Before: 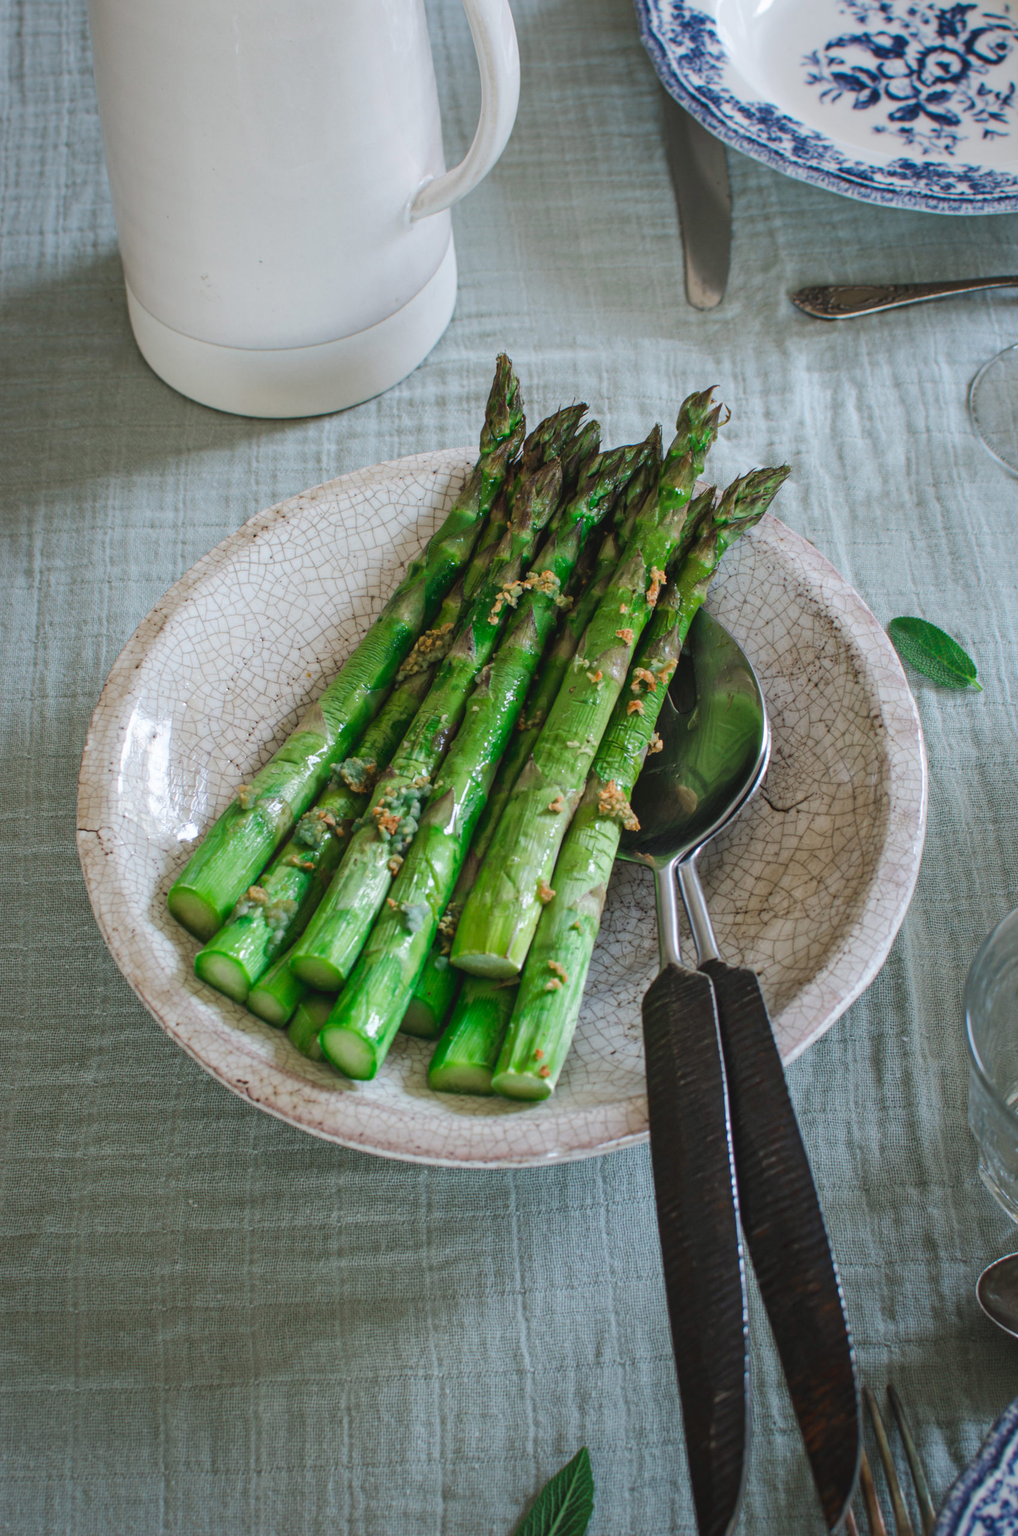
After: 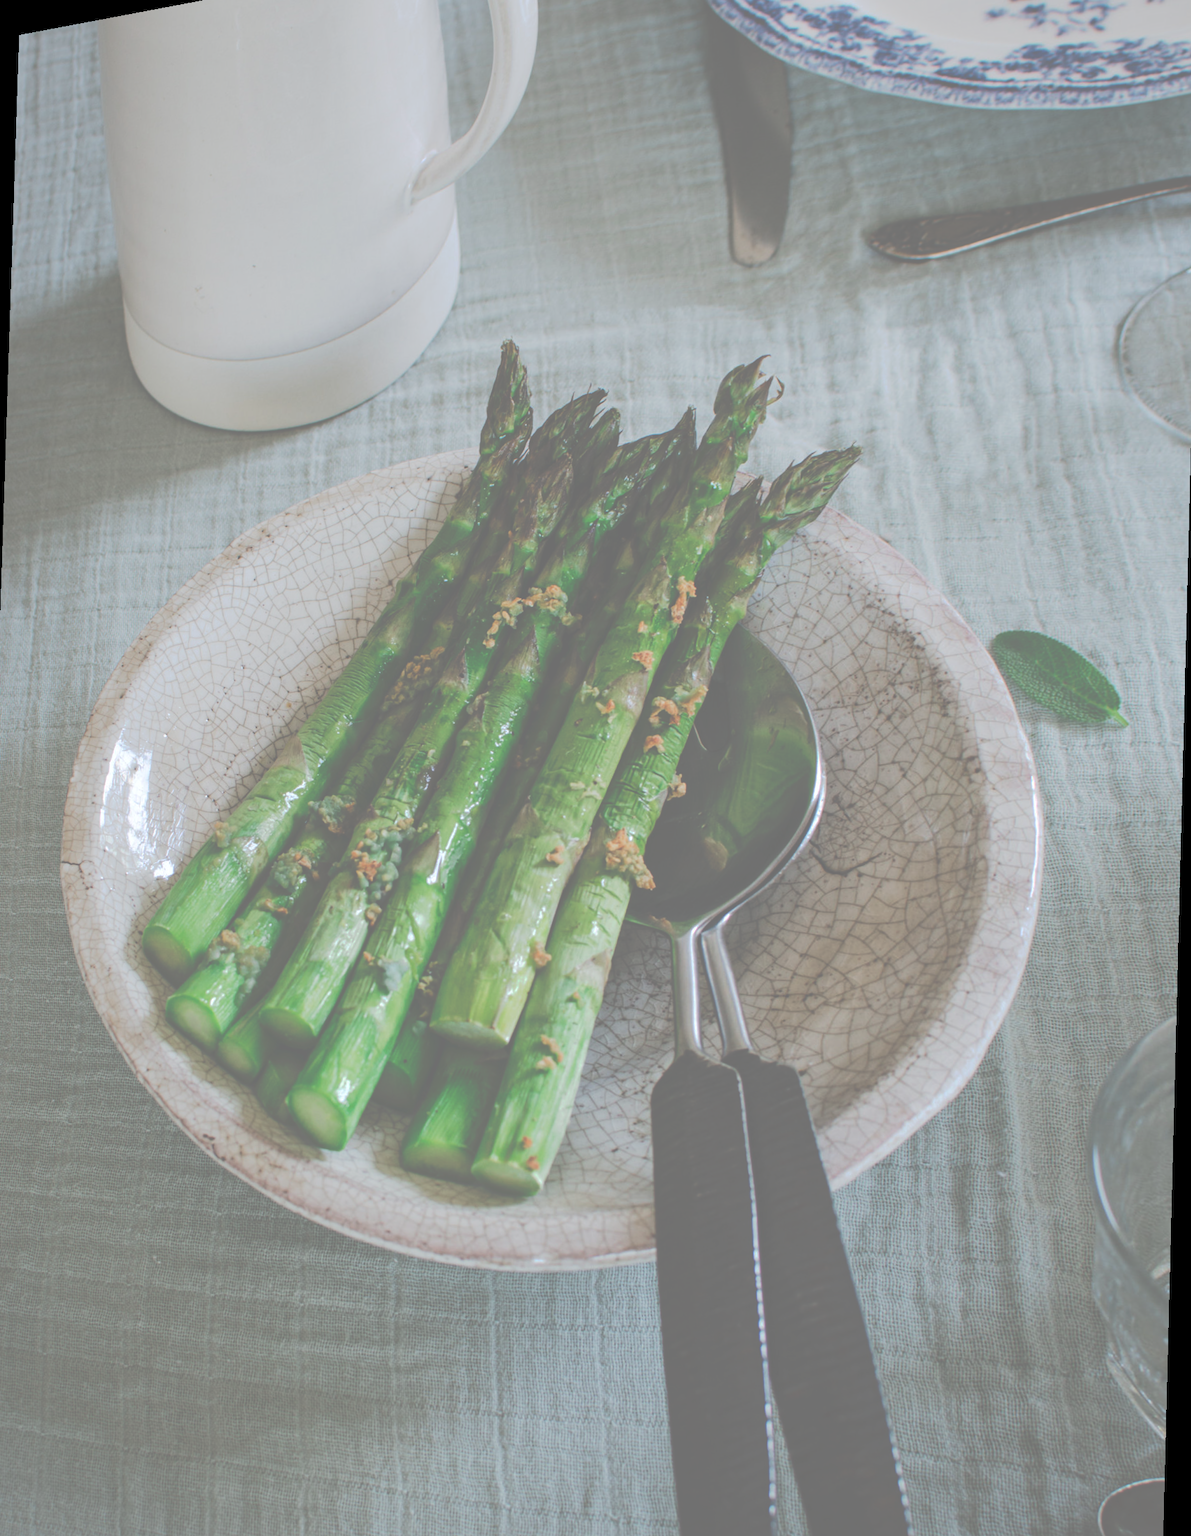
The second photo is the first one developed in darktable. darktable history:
rotate and perspective: rotation 1.69°, lens shift (vertical) -0.023, lens shift (horizontal) -0.291, crop left 0.025, crop right 0.988, crop top 0.092, crop bottom 0.842
tone curve: curves: ch0 [(0, 0) (0.003, 0.453) (0.011, 0.457) (0.025, 0.457) (0.044, 0.463) (0.069, 0.464) (0.1, 0.471) (0.136, 0.475) (0.177, 0.481) (0.224, 0.486) (0.277, 0.496) (0.335, 0.515) (0.399, 0.544) (0.468, 0.577) (0.543, 0.621) (0.623, 0.67) (0.709, 0.73) (0.801, 0.788) (0.898, 0.848) (1, 1)], preserve colors none
color balance rgb: perceptual saturation grading › global saturation -0.31%, global vibrance -8%, contrast -13%, saturation formula JzAzBz (2021)
tone equalizer: -8 EV -0.417 EV, -7 EV -0.389 EV, -6 EV -0.333 EV, -5 EV -0.222 EV, -3 EV 0.222 EV, -2 EV 0.333 EV, -1 EV 0.389 EV, +0 EV 0.417 EV, edges refinement/feathering 500, mask exposure compensation -1.57 EV, preserve details no
white balance: emerald 1
